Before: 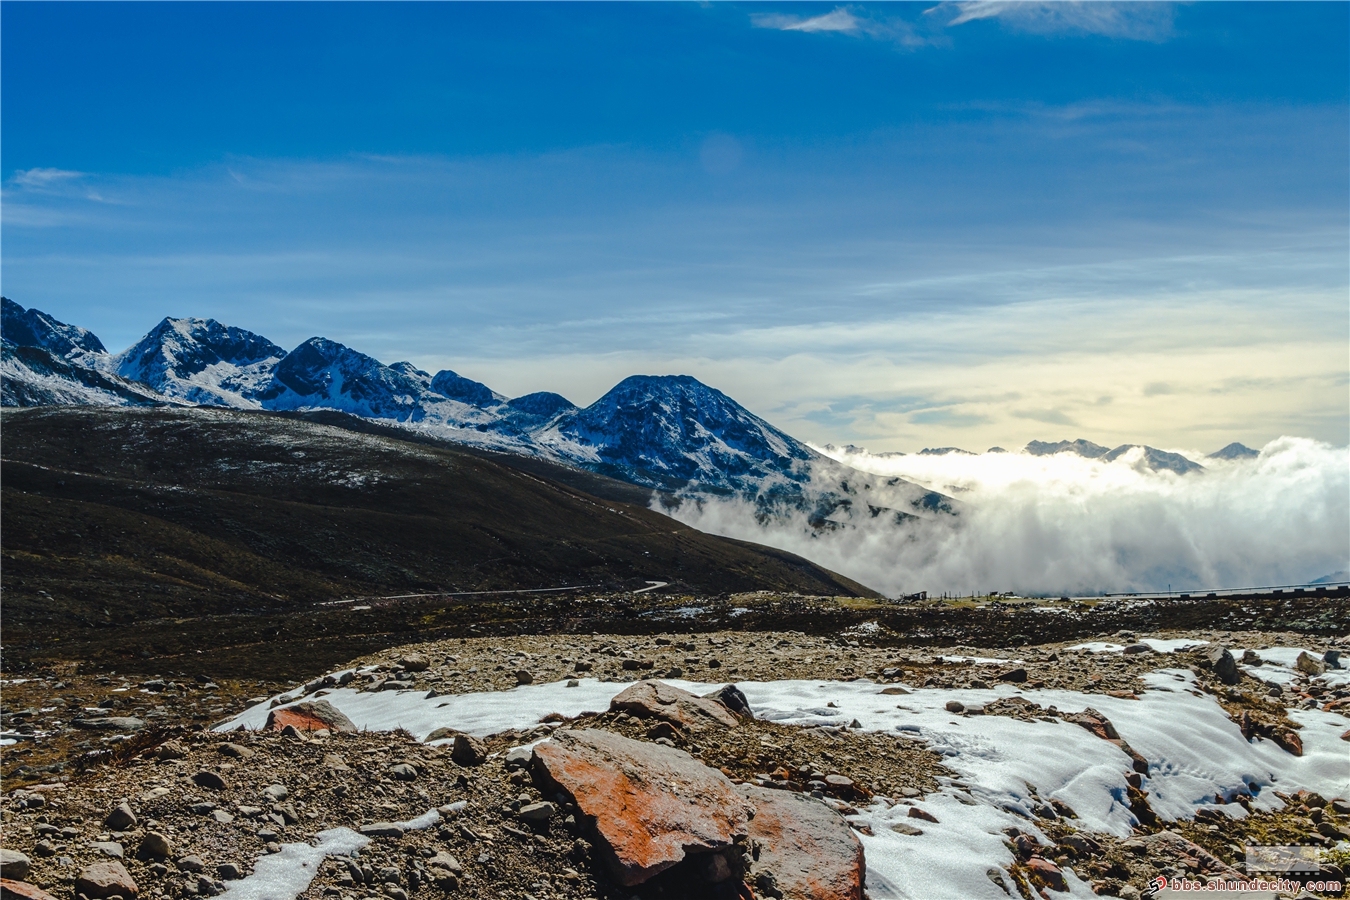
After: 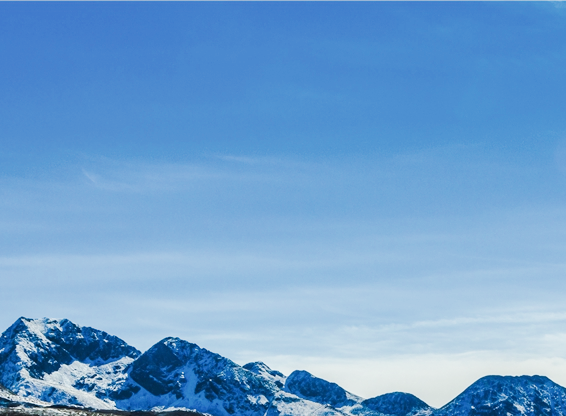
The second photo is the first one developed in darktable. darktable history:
filmic rgb: middle gray luminance 9.23%, black relative exposure -10.55 EV, white relative exposure 3.45 EV, threshold 6 EV, target black luminance 0%, hardness 5.98, latitude 59.69%, contrast 1.087, highlights saturation mix 5%, shadows ↔ highlights balance 29.23%, add noise in highlights 0, color science v3 (2019), use custom middle-gray values true, iterations of high-quality reconstruction 0, contrast in highlights soft, enable highlight reconstruction true
crop and rotate: left 10.817%, top 0.062%, right 47.194%, bottom 53.626%
